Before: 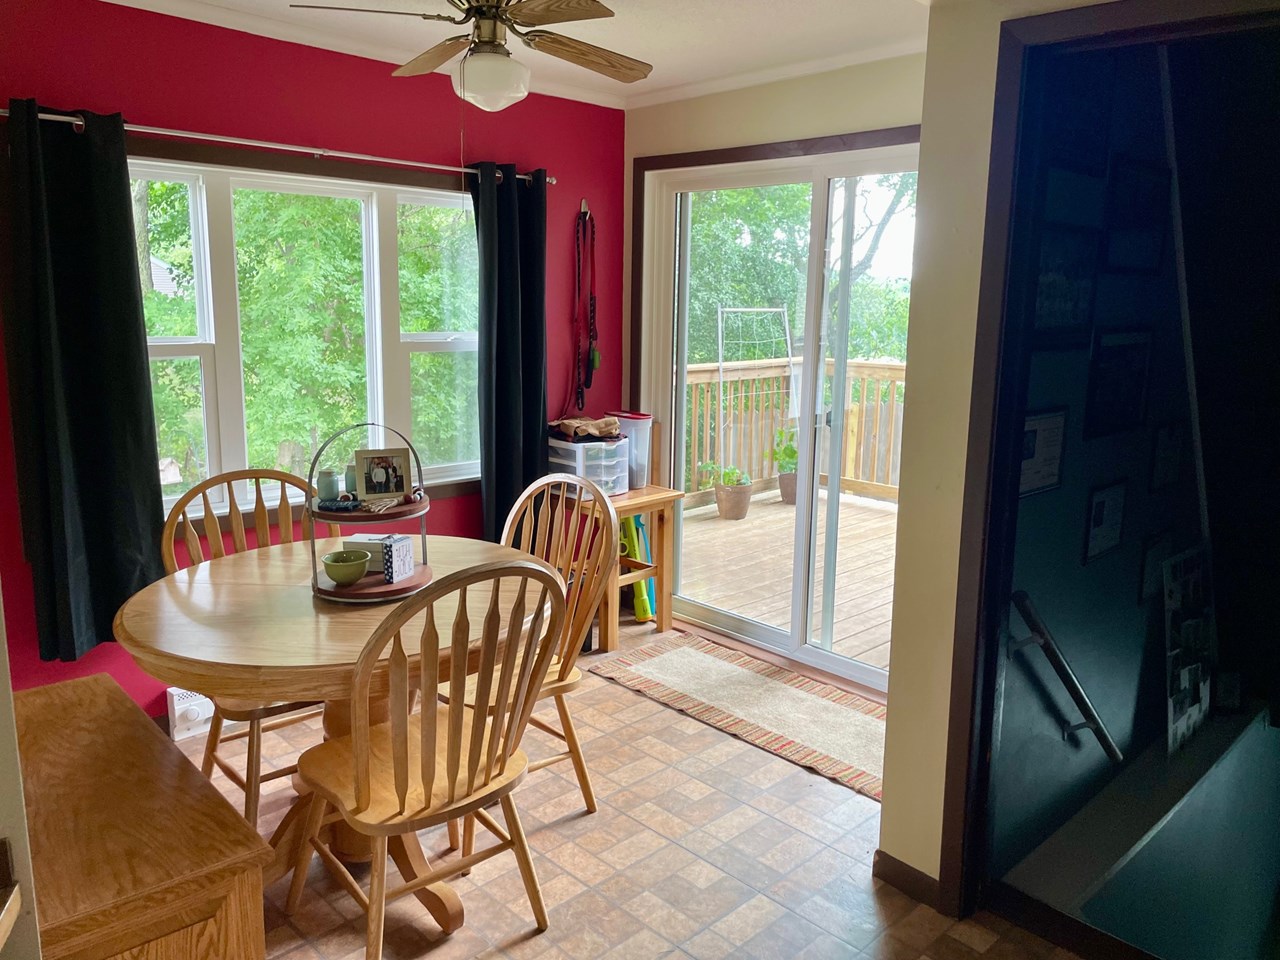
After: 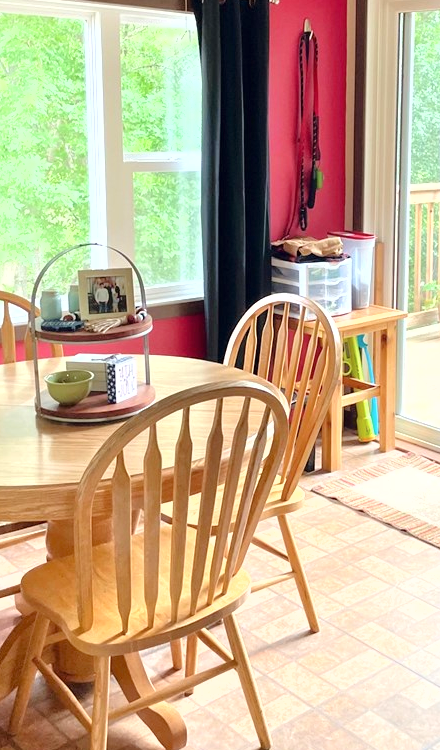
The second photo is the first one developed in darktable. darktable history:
crop and rotate: left 21.666%, top 18.839%, right 43.952%, bottom 3.006%
exposure: exposure 0.776 EV, compensate highlight preservation false
shadows and highlights: shadows -71.76, highlights 36.82, soften with gaussian
tone equalizer: -8 EV 0.001 EV, -7 EV -0.005 EV, -6 EV 0.019 EV, -5 EV 0.049 EV, -4 EV 0.296 EV, -3 EV 0.621 EV, -2 EV 0.569 EV, -1 EV 0.169 EV, +0 EV 0.019 EV
